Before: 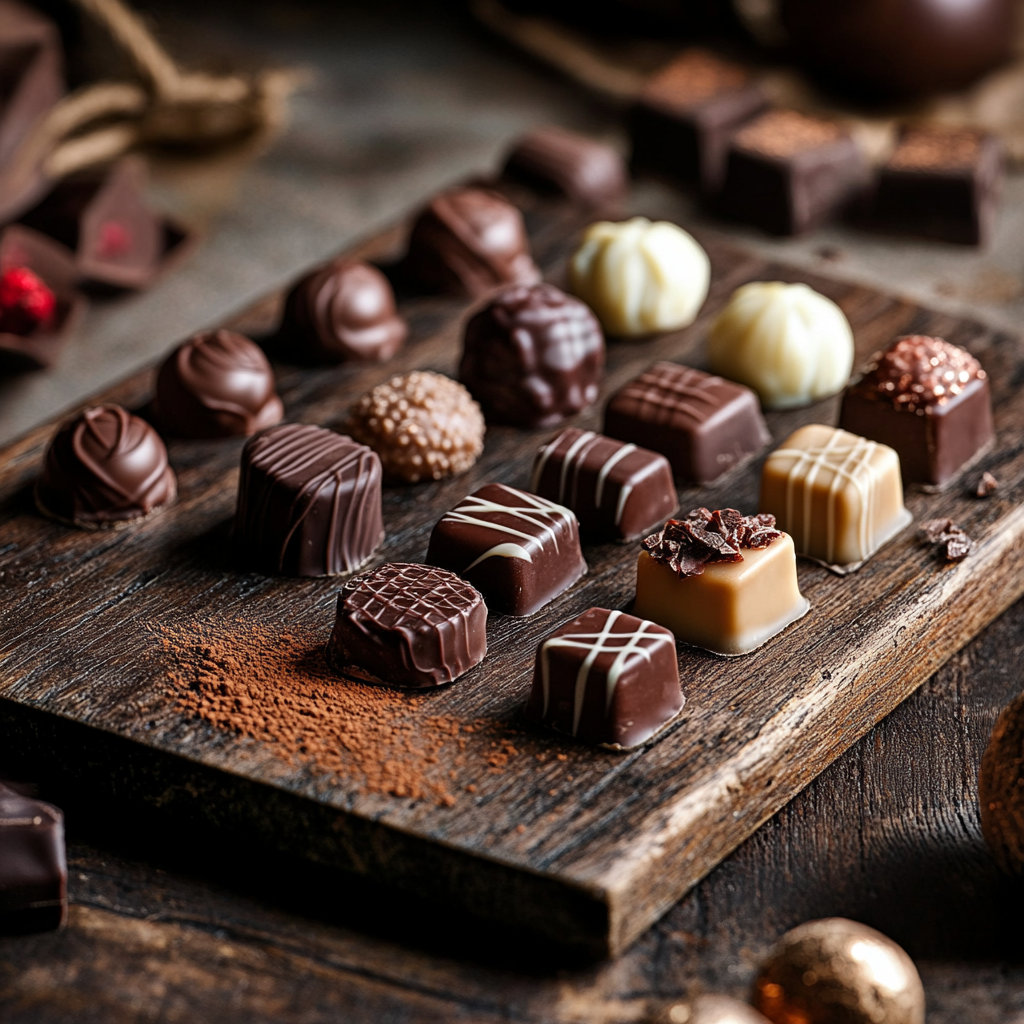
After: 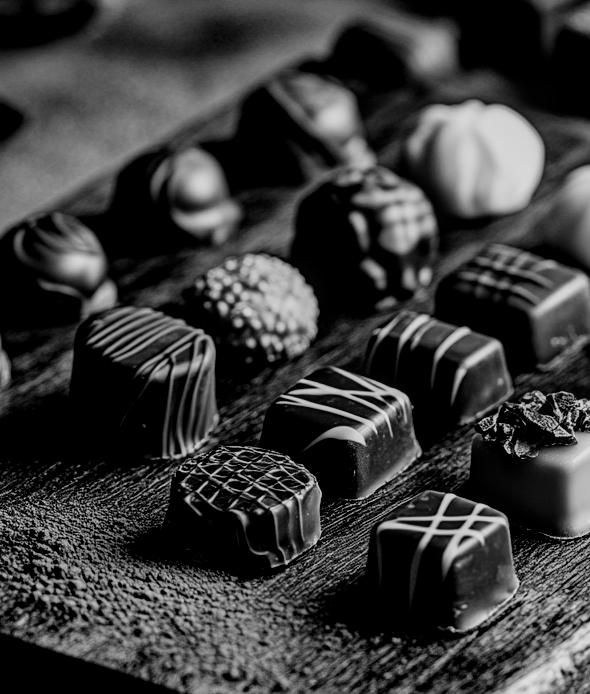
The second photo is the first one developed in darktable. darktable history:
crop: left 16.256%, top 11.483%, right 26.088%, bottom 20.647%
filmic rgb: black relative exposure -5.1 EV, white relative exposure 3.51 EV, hardness 3.17, contrast 1.189, highlights saturation mix -49.38%, add noise in highlights 0.001, preserve chrominance no, color science v3 (2019), use custom middle-gray values true, contrast in highlights soft
local contrast: on, module defaults
haze removal: on, module defaults
